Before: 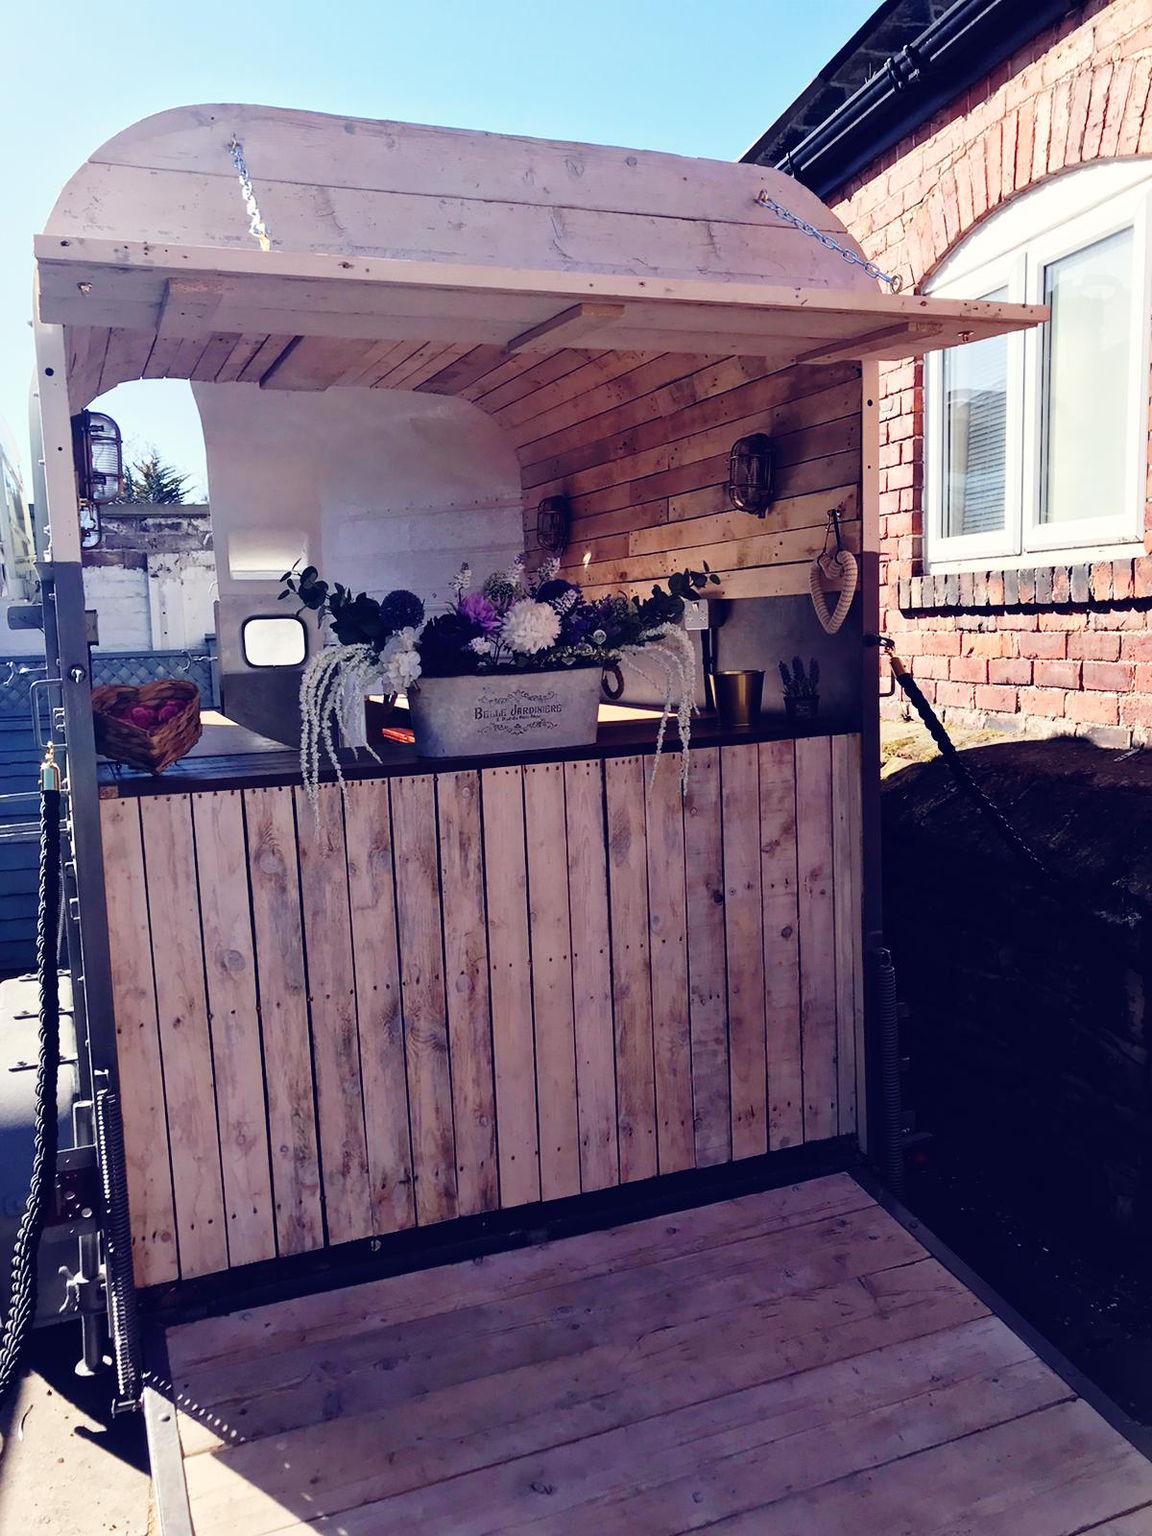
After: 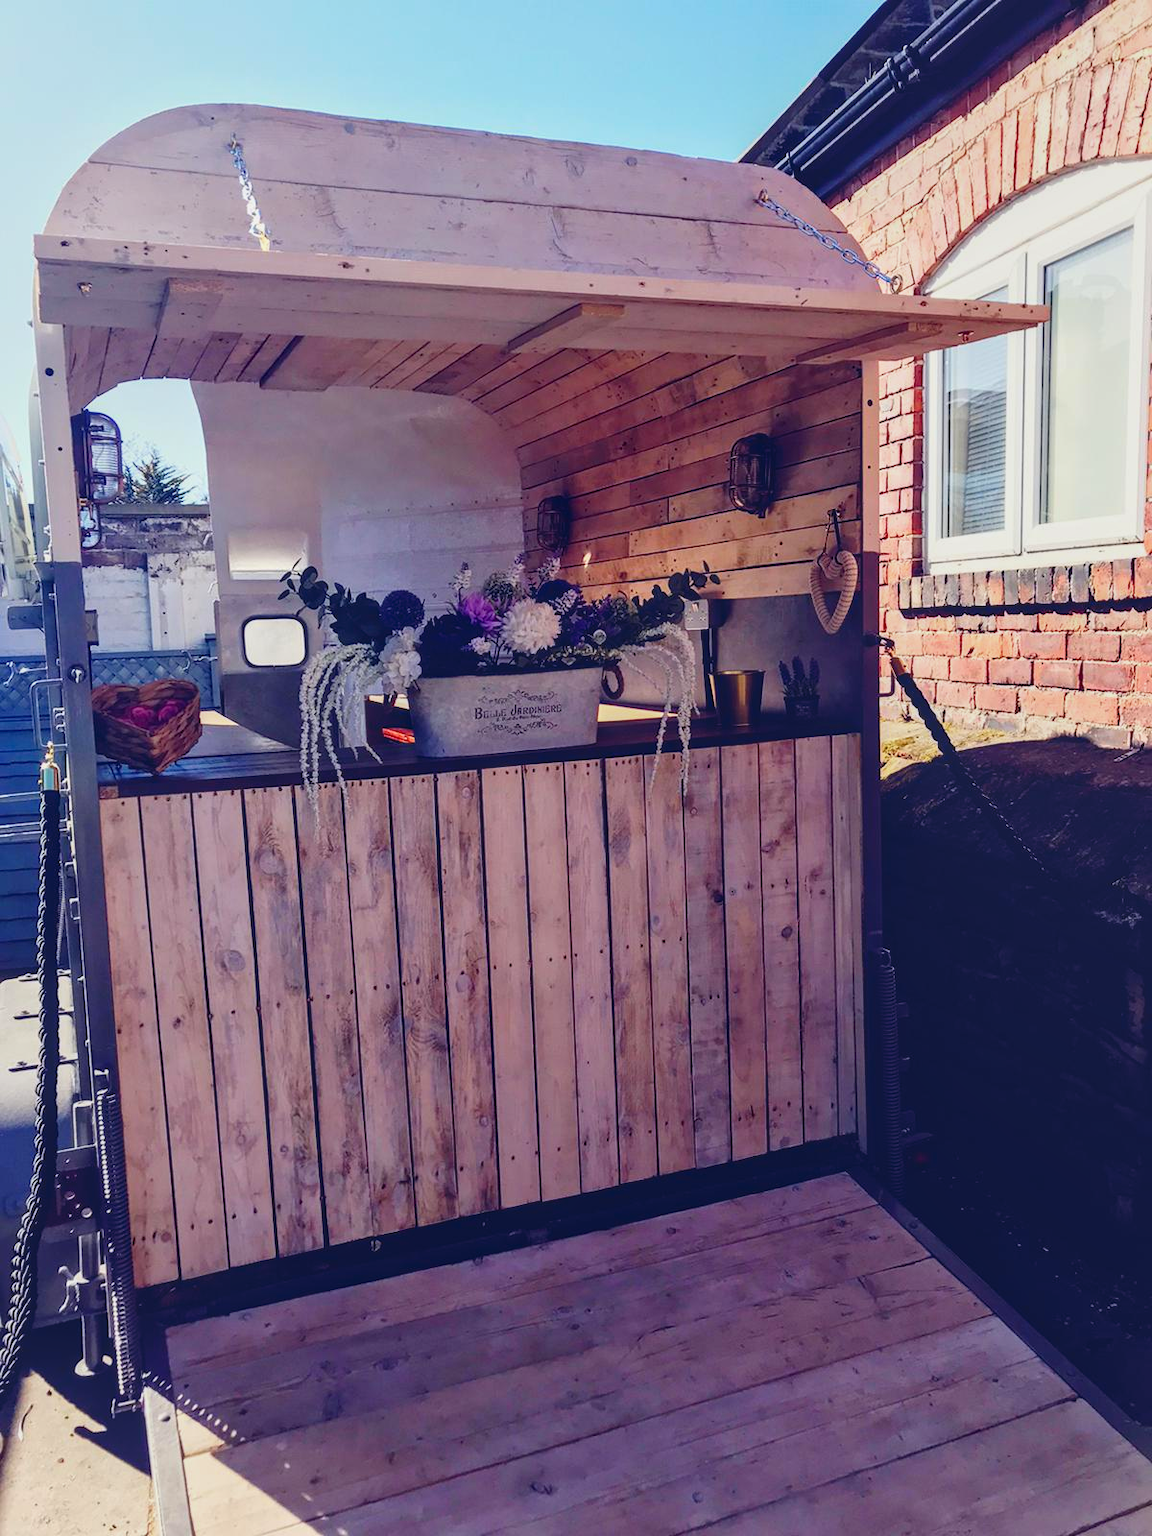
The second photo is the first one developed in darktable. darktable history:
local contrast: detail 130%
contrast brightness saturation: contrast -0.173, saturation 0.189
